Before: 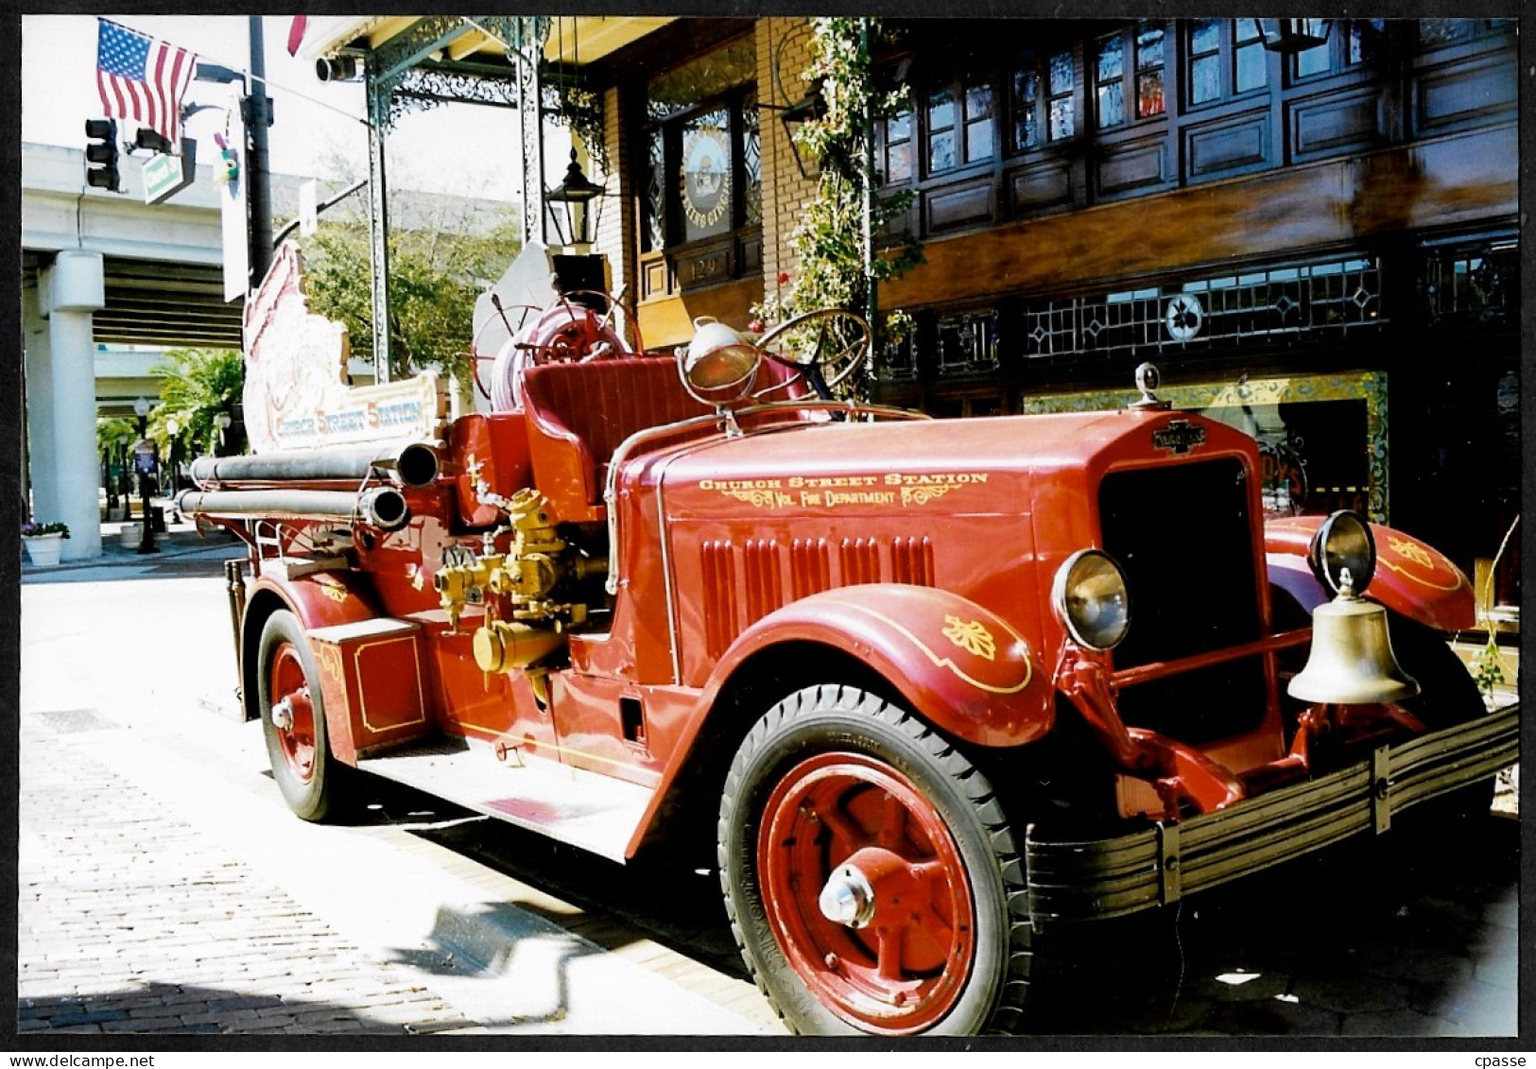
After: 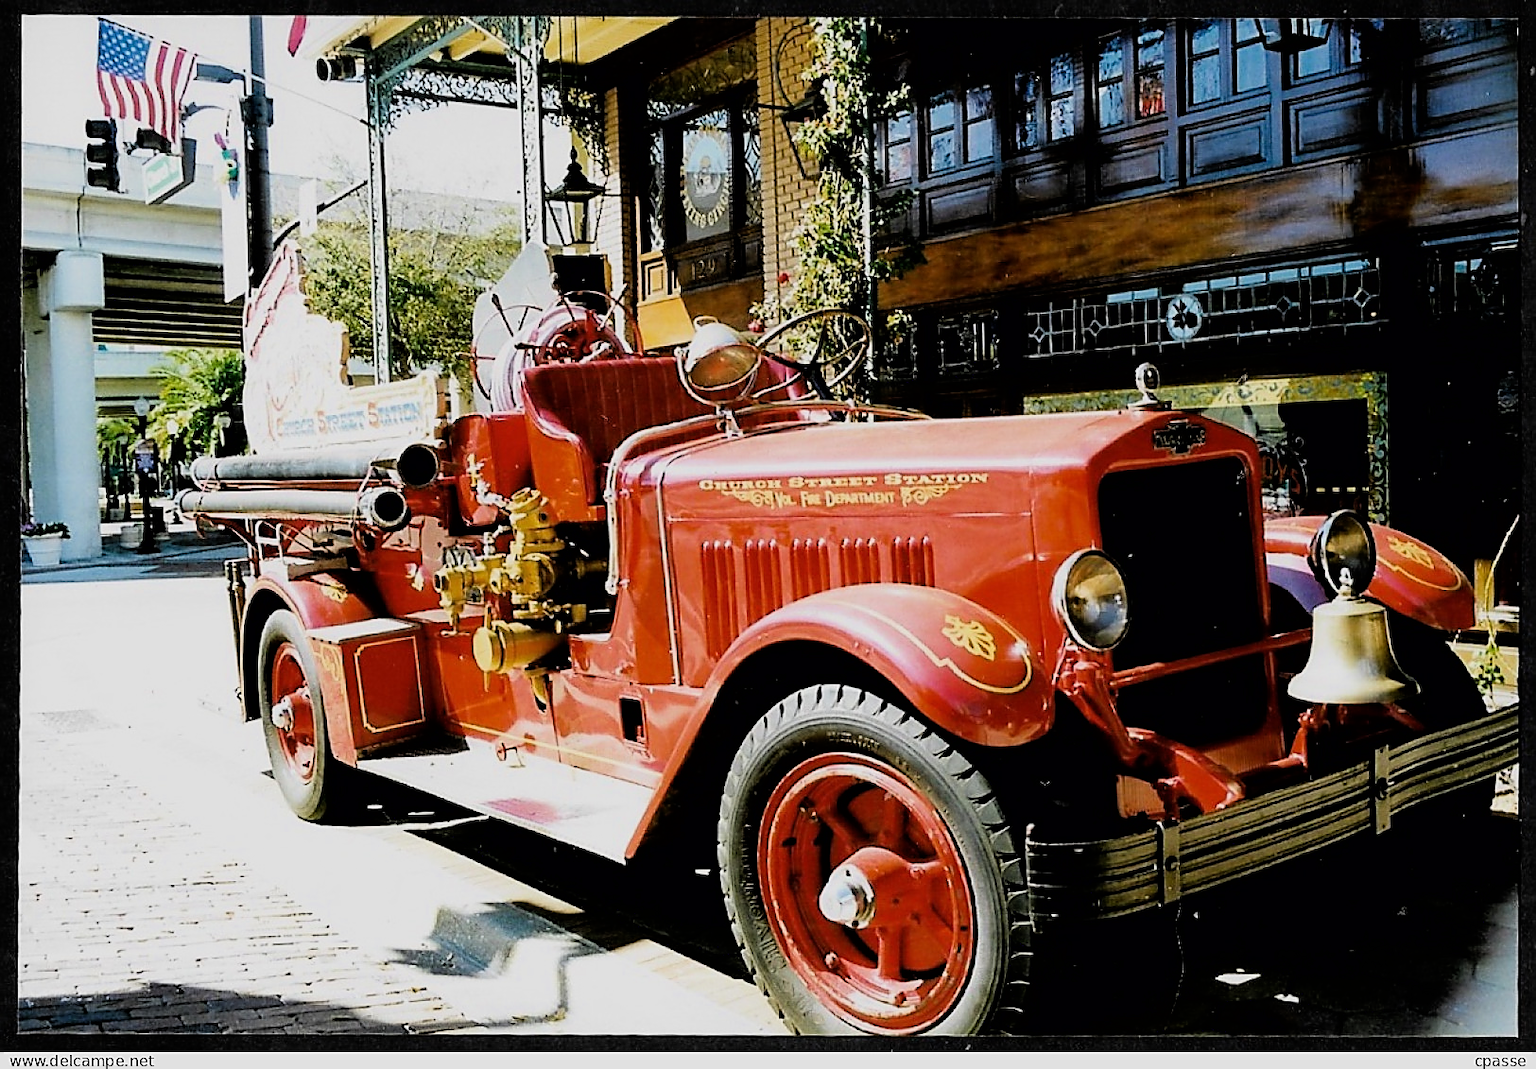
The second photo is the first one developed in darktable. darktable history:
filmic rgb: threshold 3 EV, hardness 4.17, latitude 50%, contrast 1.1, preserve chrominance max RGB, color science v6 (2022), contrast in shadows safe, contrast in highlights safe, enable highlight reconstruction true
sharpen: radius 1.4, amount 1.25, threshold 0.7
